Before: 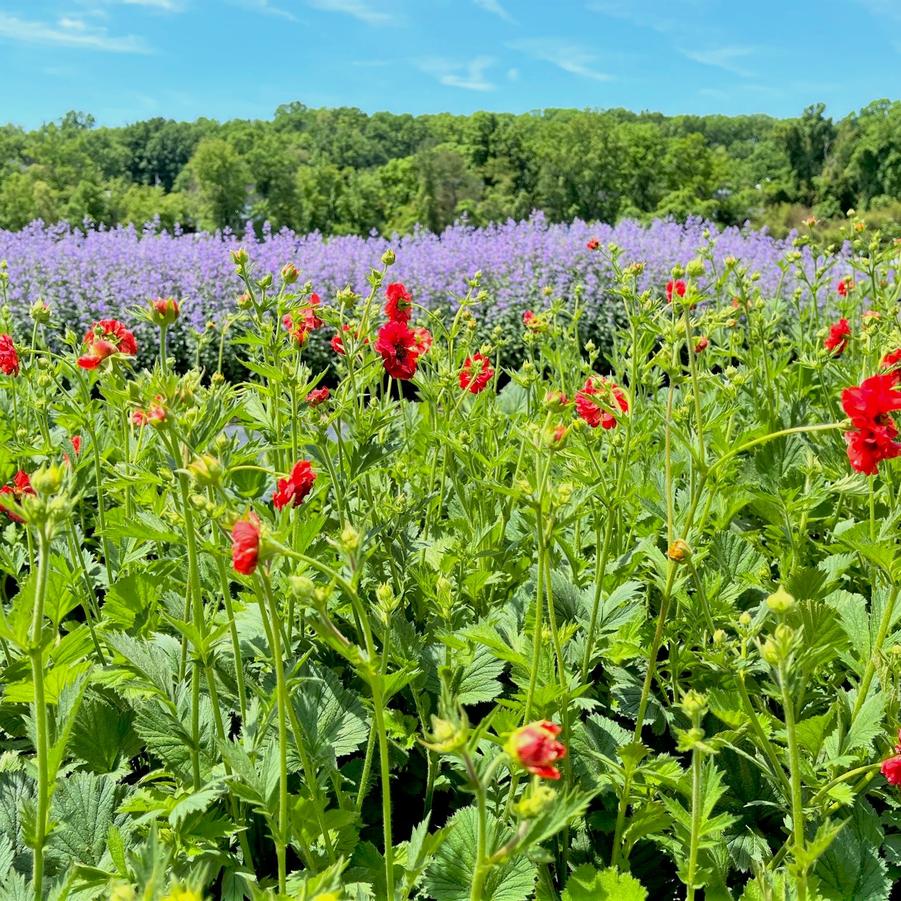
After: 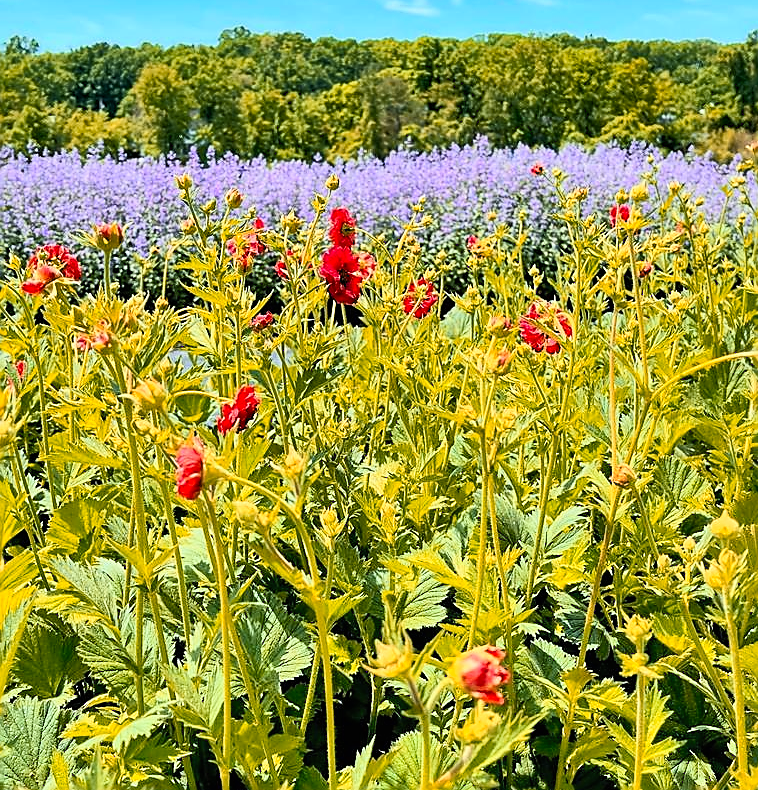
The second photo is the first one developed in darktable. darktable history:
contrast brightness saturation: contrast 0.203, brightness 0.158, saturation 0.218
crop: left 6.274%, top 8.361%, right 9.534%, bottom 3.872%
shadows and highlights: radius 171.41, shadows 26.91, white point adjustment 2.96, highlights -68.59, soften with gaussian
tone equalizer: mask exposure compensation -0.513 EV
sharpen: radius 1.37, amount 1.241, threshold 0.659
color zones: curves: ch2 [(0, 0.5) (0.143, 0.5) (0.286, 0.416) (0.429, 0.5) (0.571, 0.5) (0.714, 0.5) (0.857, 0.5) (1, 0.5)]
filmic rgb: black relative exposure -11.37 EV, white relative exposure 3.22 EV, hardness 6.77
